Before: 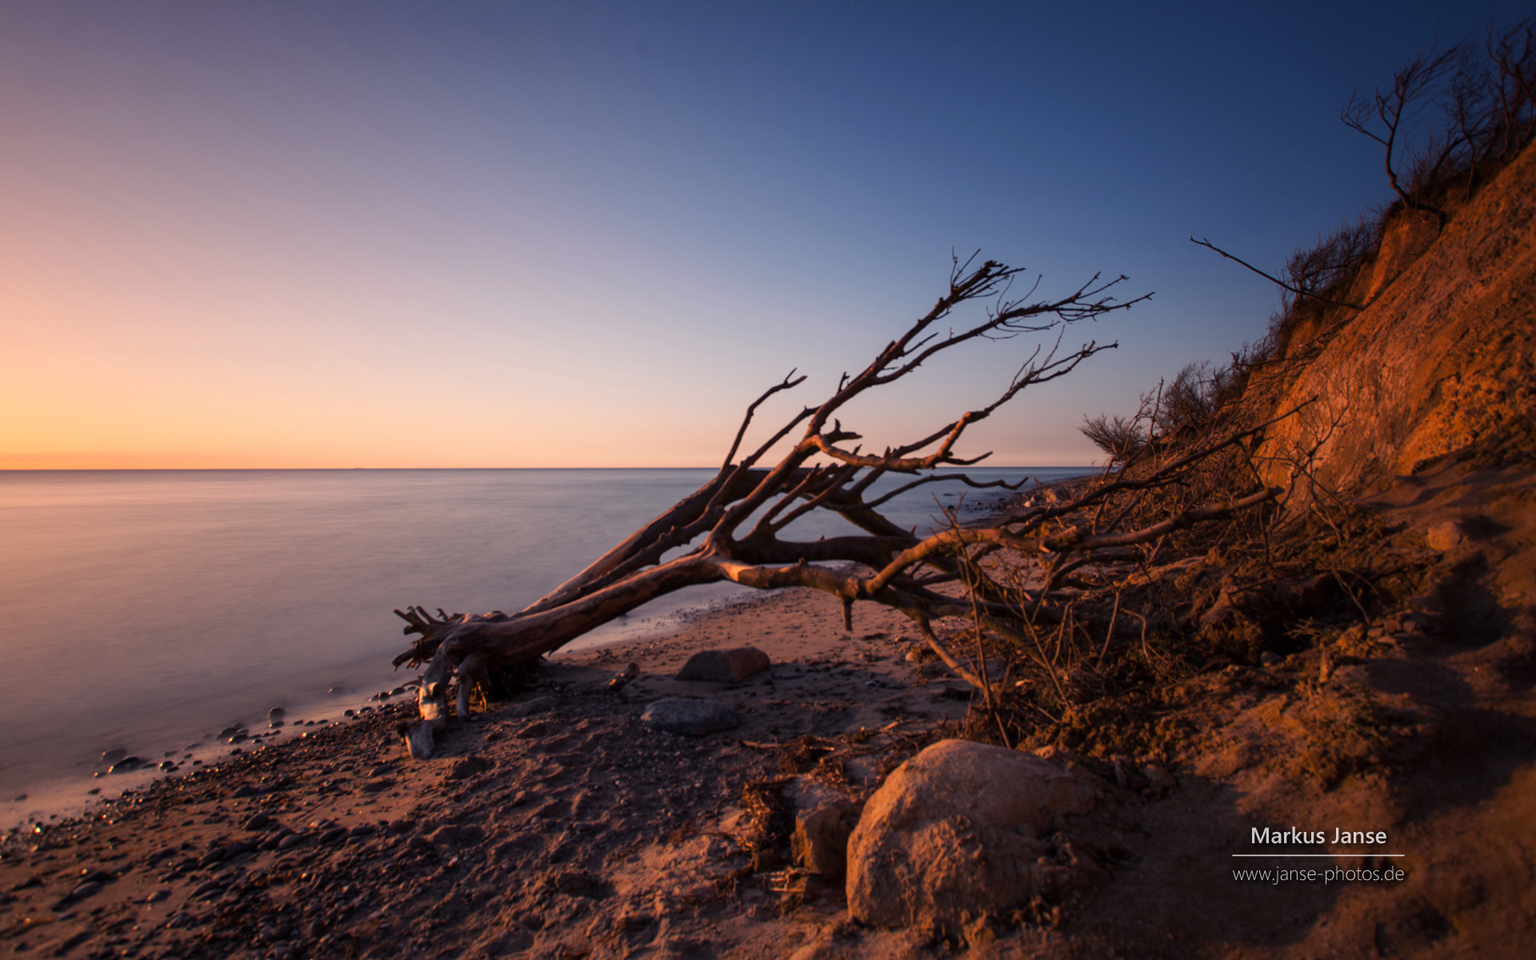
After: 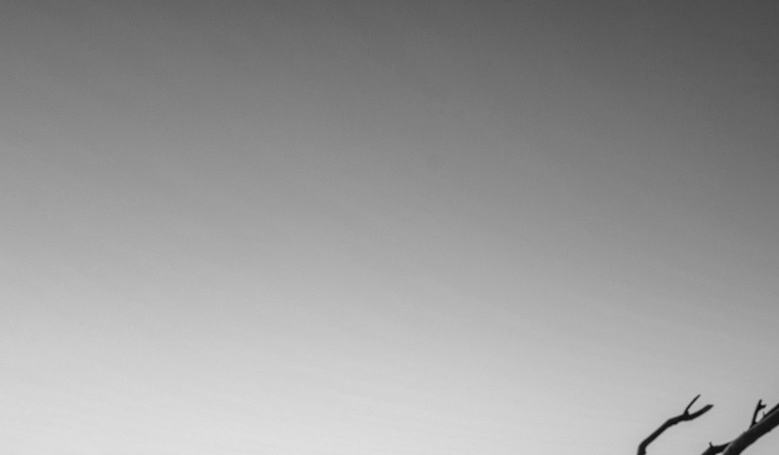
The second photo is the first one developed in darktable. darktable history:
monochrome: on, module defaults
crop: left 15.452%, top 5.459%, right 43.956%, bottom 56.62%
local contrast: on, module defaults
